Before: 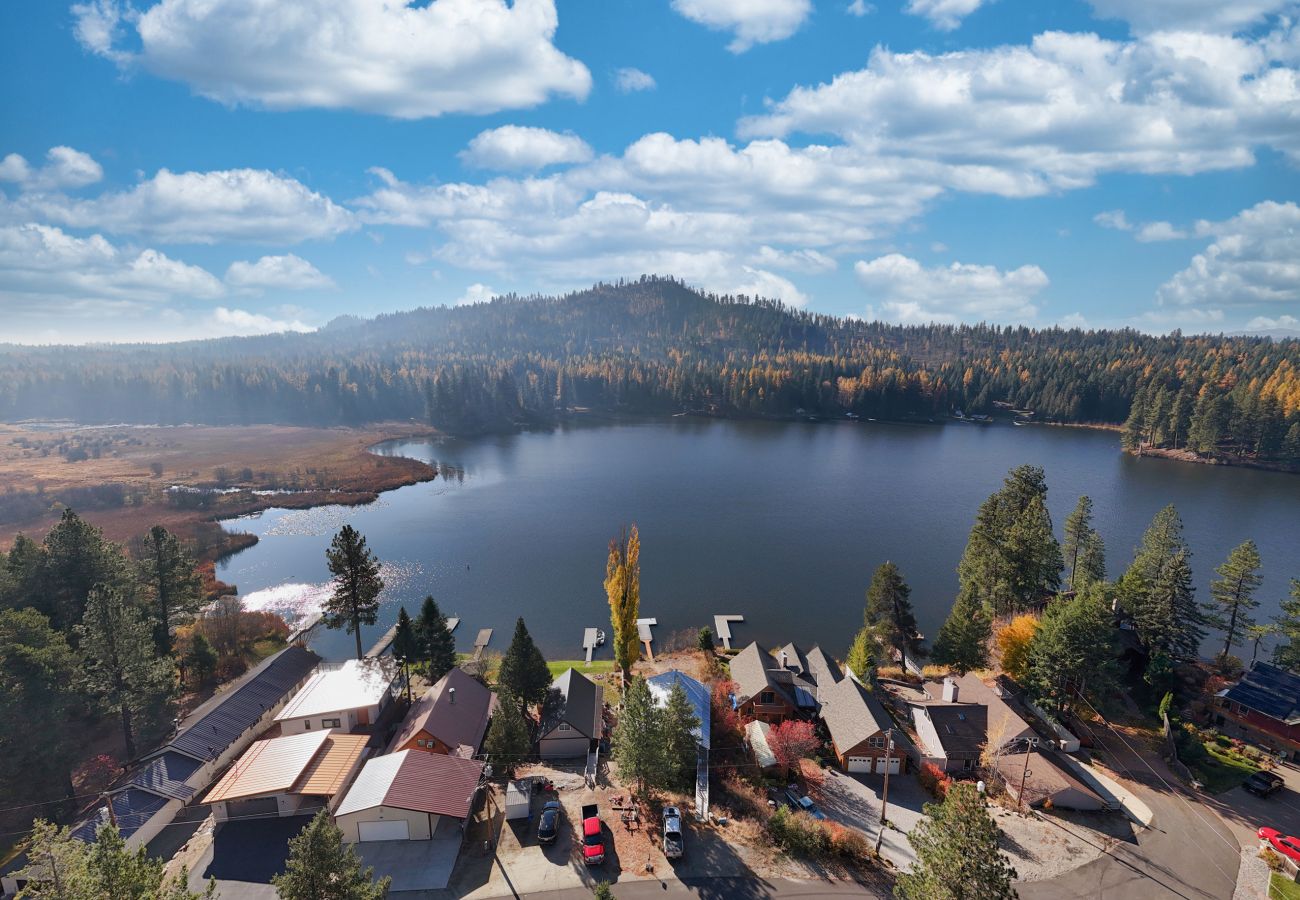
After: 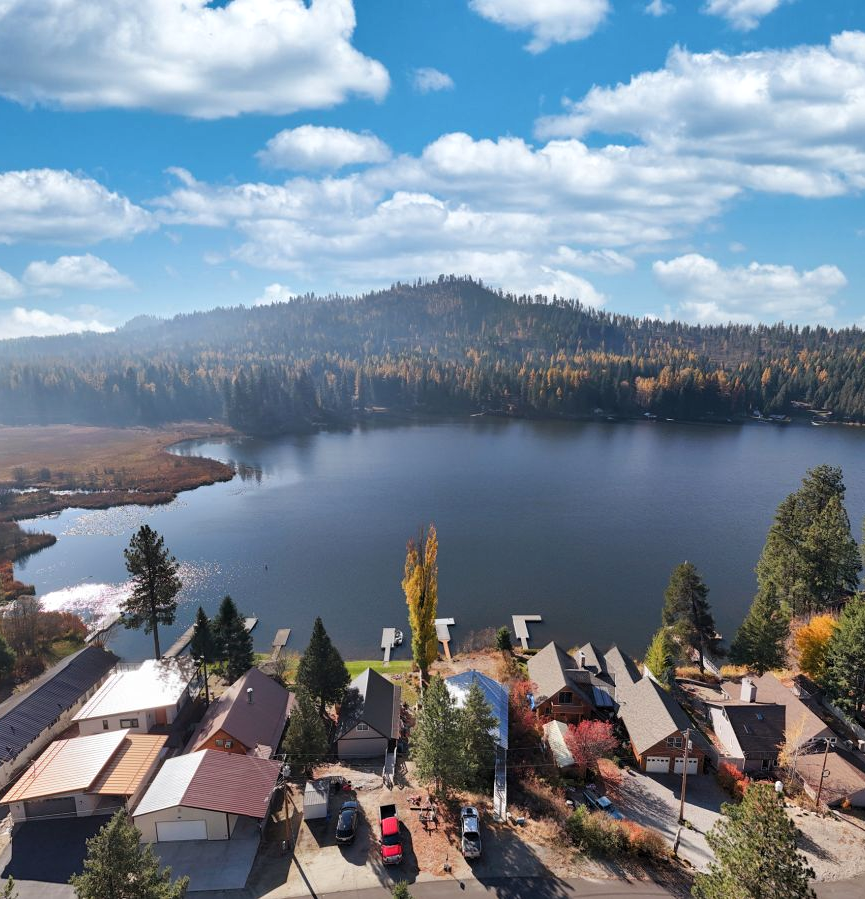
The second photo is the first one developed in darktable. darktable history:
shadows and highlights: shadows 37.03, highlights -27.44, soften with gaussian
crop and rotate: left 15.611%, right 17.792%
levels: black 0.084%, levels [0.016, 0.484, 0.953]
